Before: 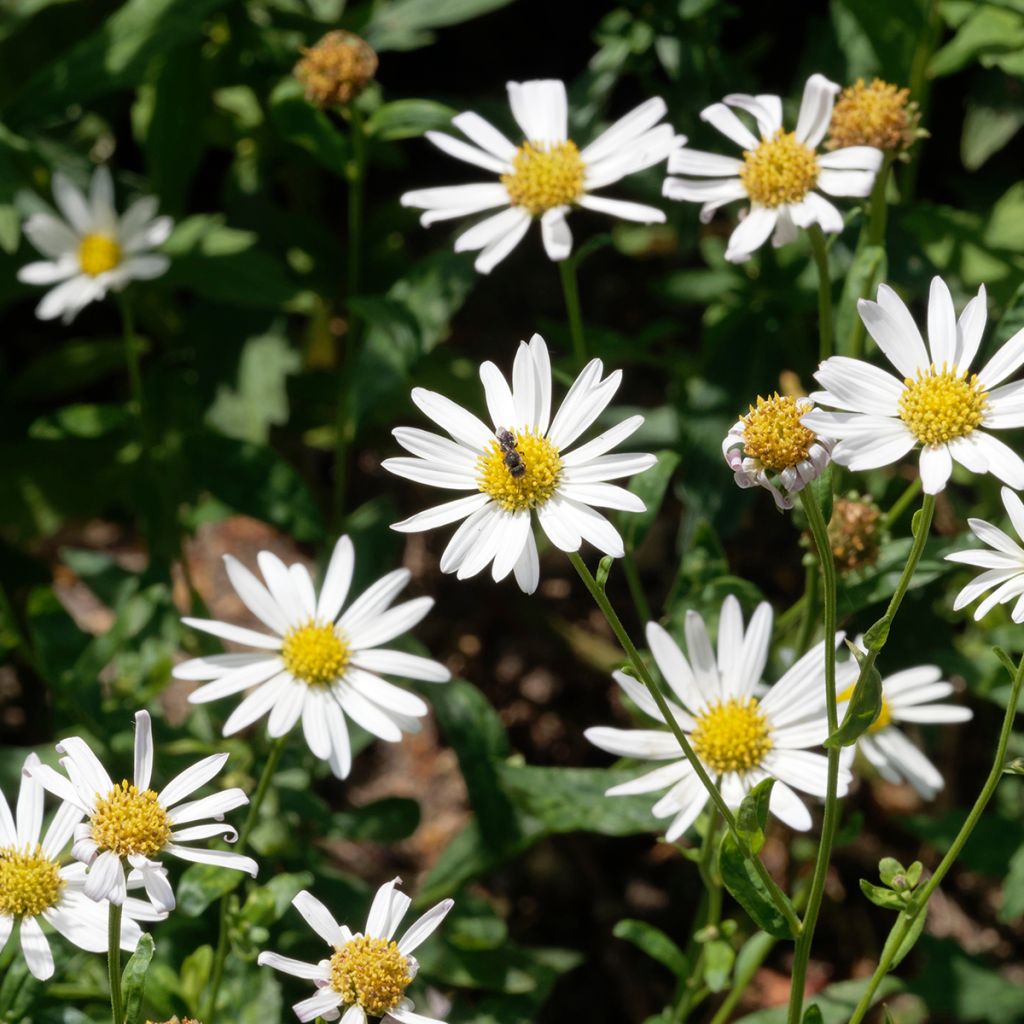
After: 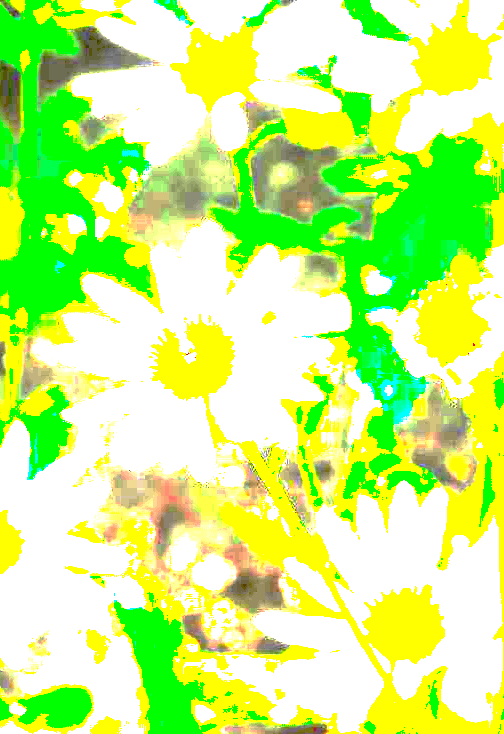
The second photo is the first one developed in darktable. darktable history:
exposure: exposure 7.912 EV, compensate exposure bias true, compensate highlight preservation false
crop: left 31.947%, top 10.97%, right 18.783%, bottom 17.316%
base curve: curves: ch0 [(0, 0) (0.841, 0.609) (1, 1)], preserve colors none
